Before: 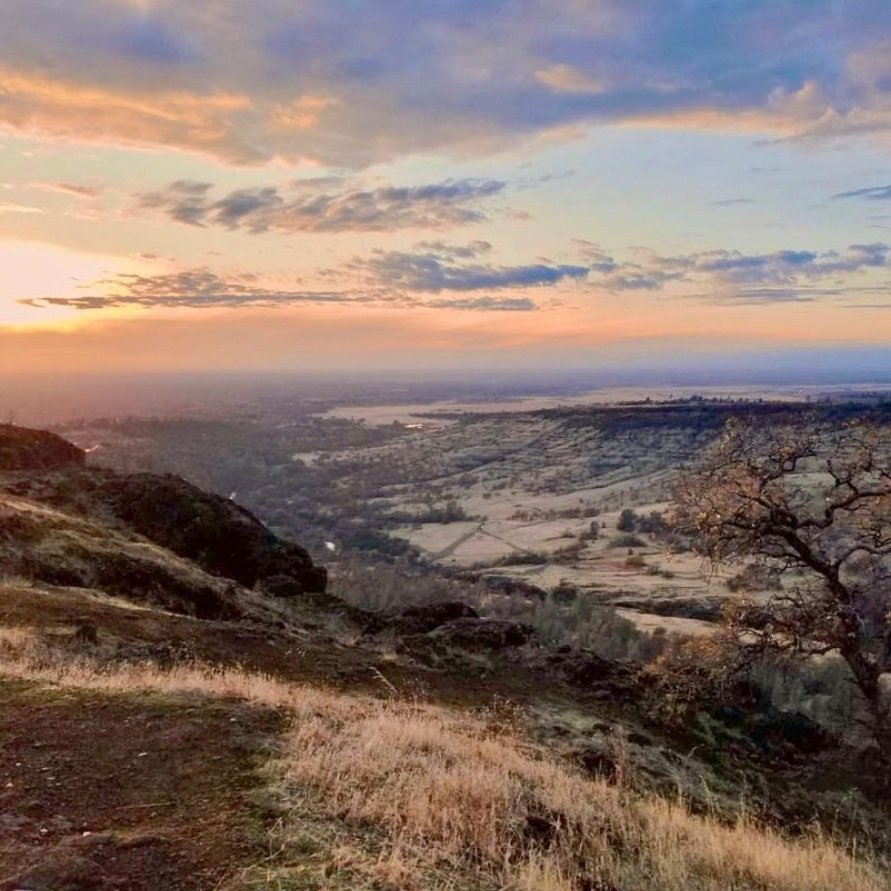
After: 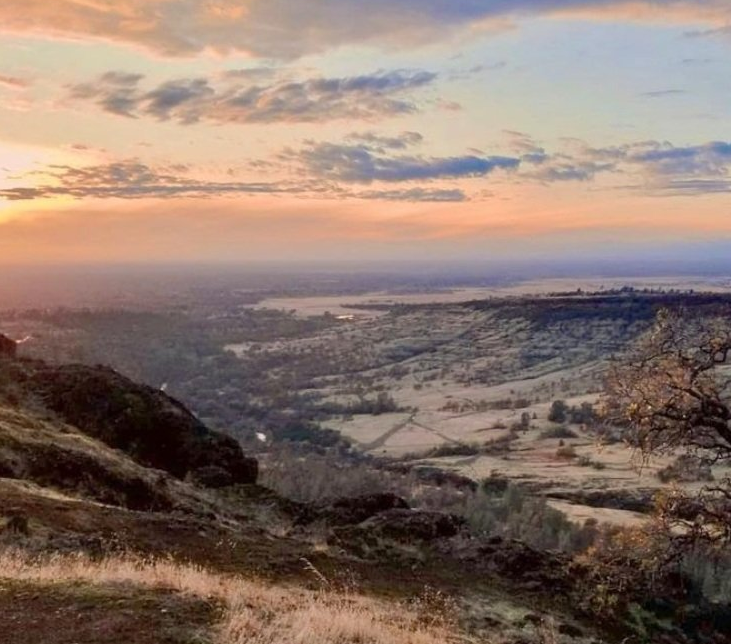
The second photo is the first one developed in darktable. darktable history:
crop: left 7.821%, top 12.264%, right 10.064%, bottom 15.436%
